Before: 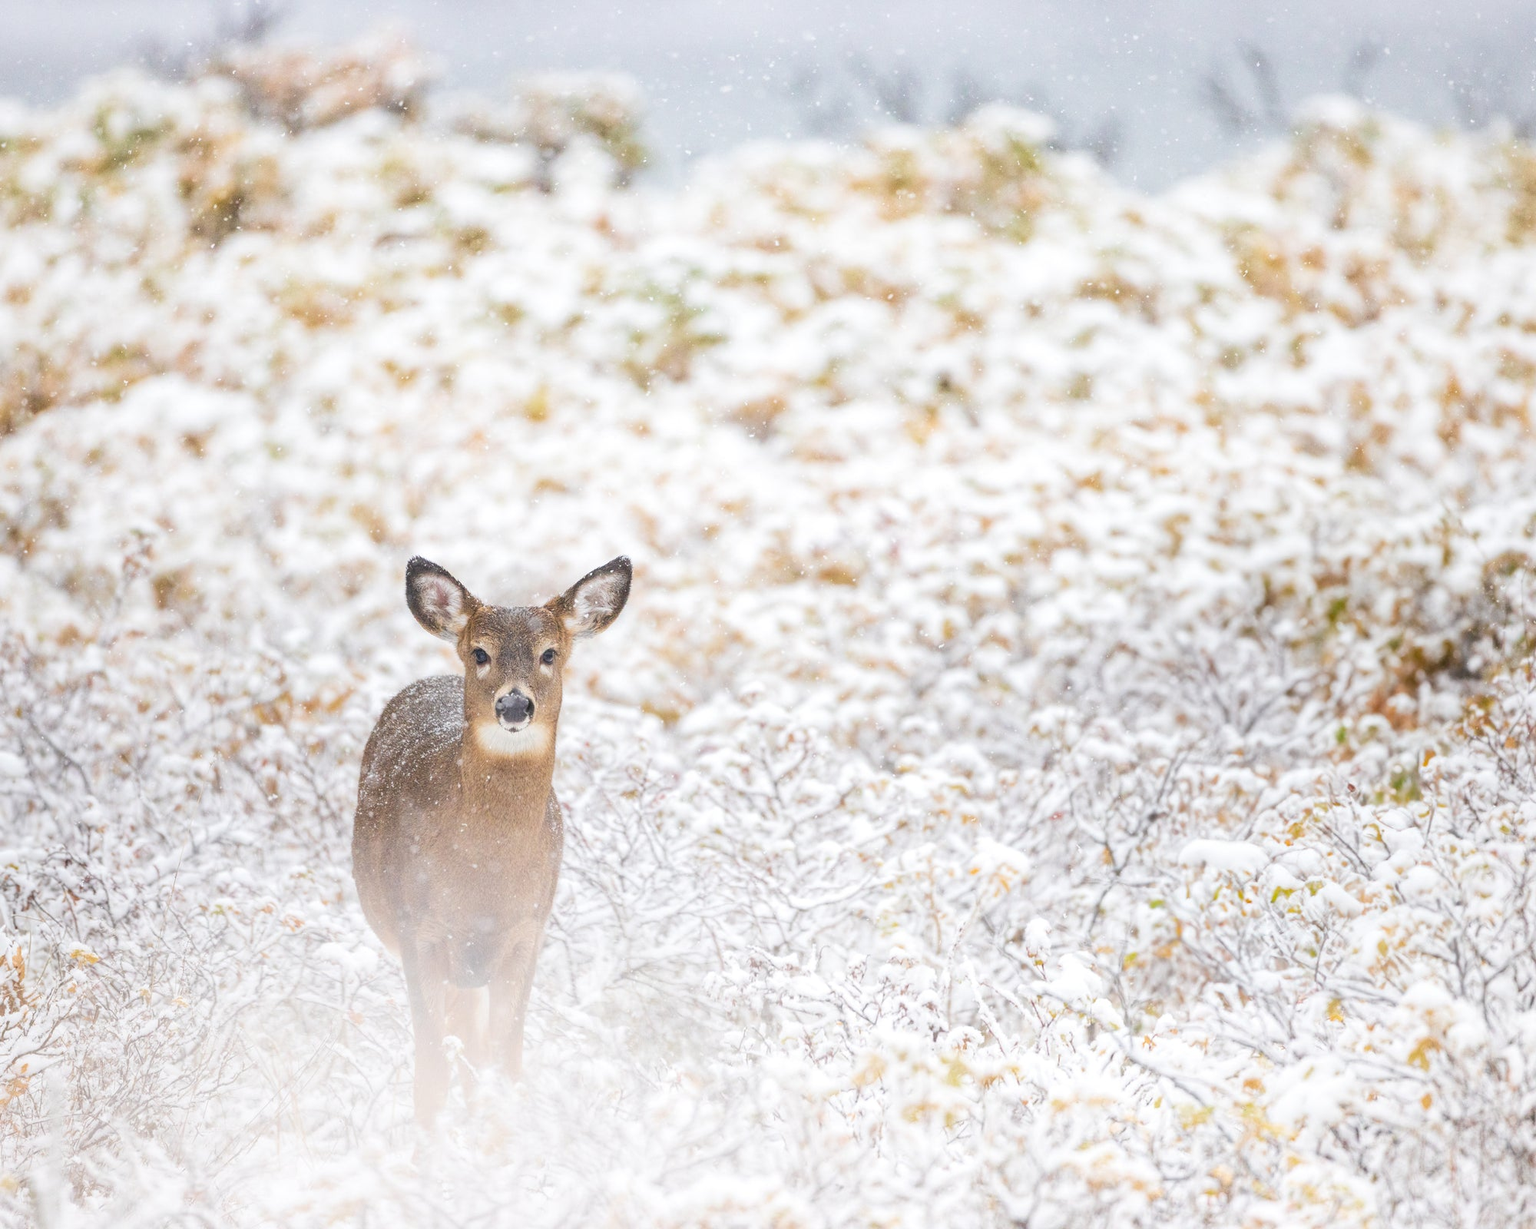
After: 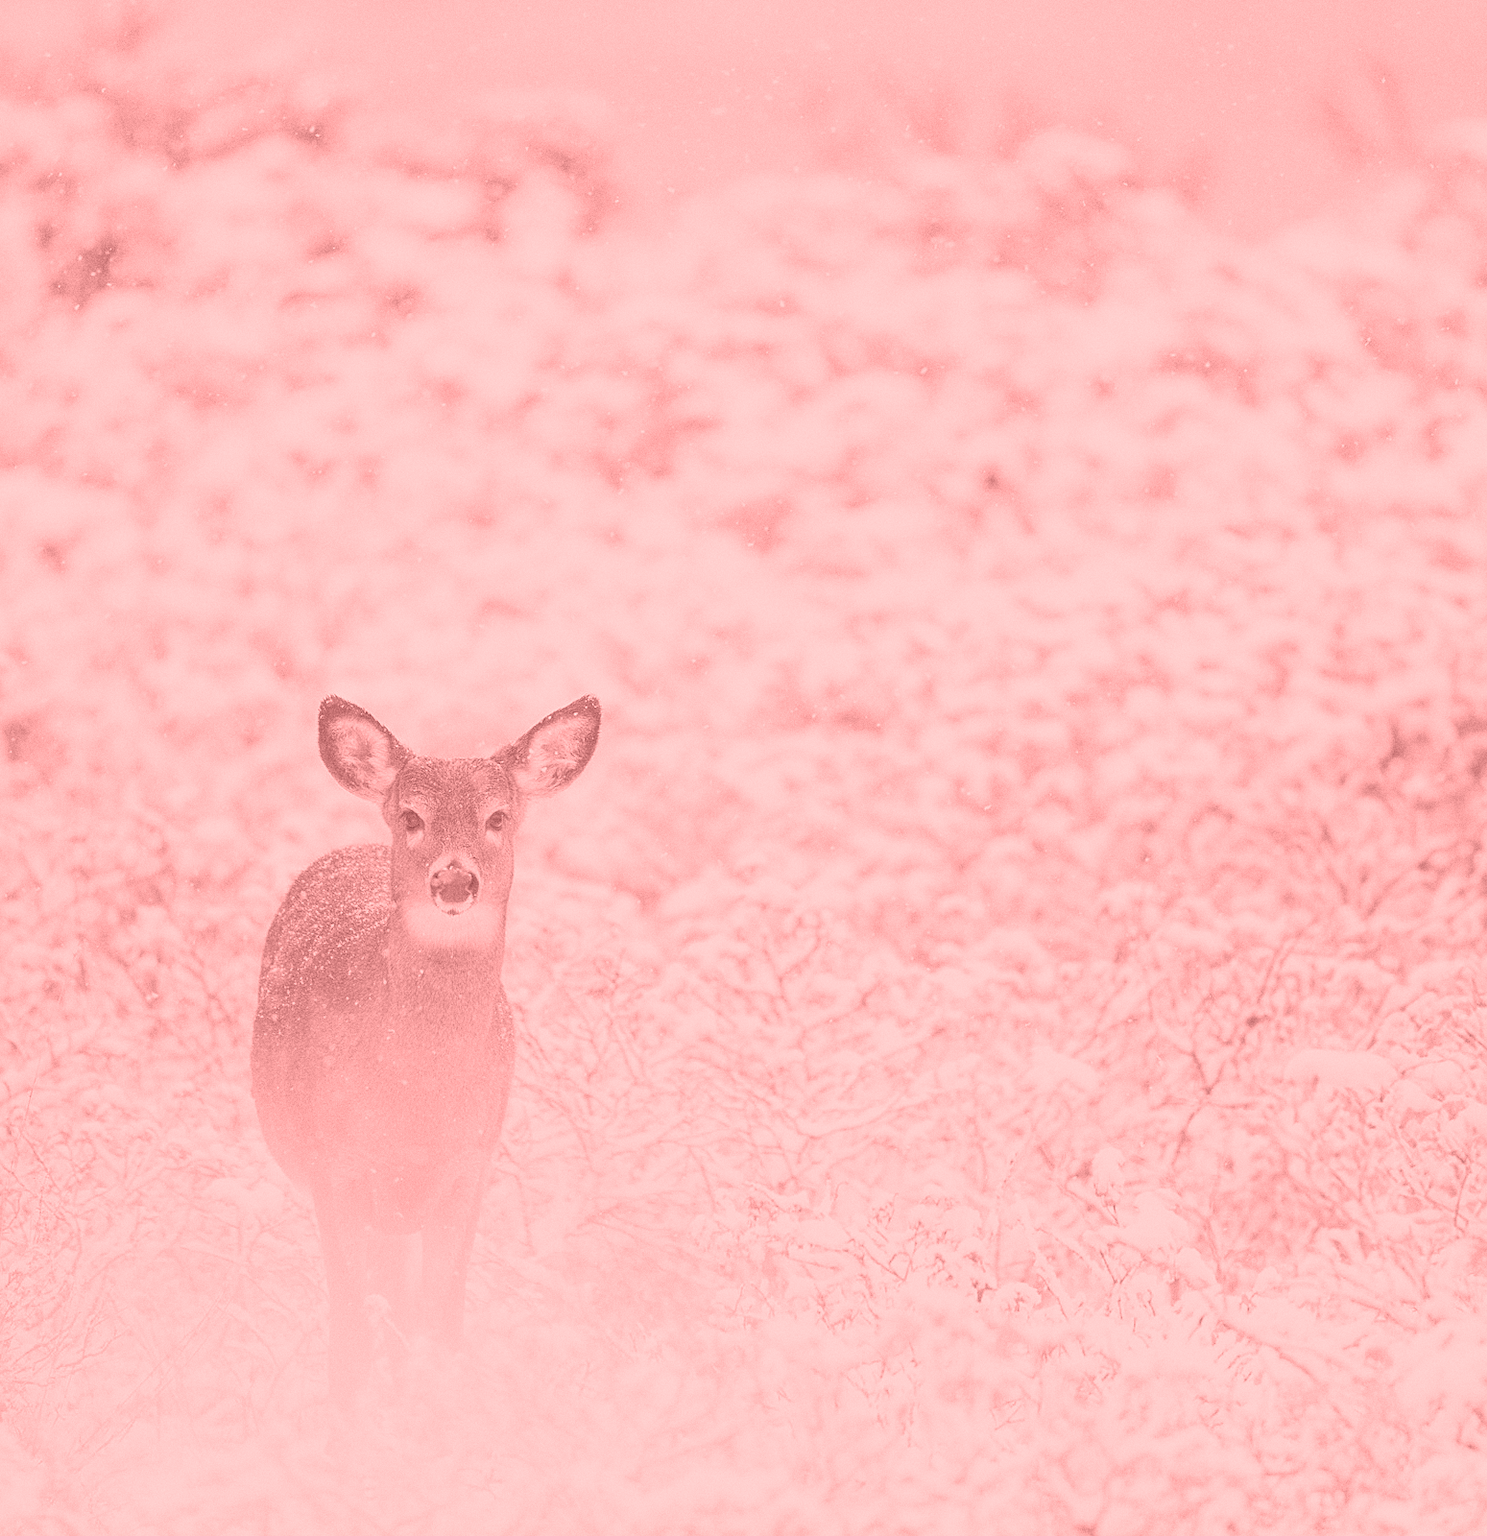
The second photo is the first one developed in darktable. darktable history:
colorize: saturation 51%, source mix 50.67%, lightness 50.67%
grain: coarseness 0.09 ISO
sharpen: on, module defaults
crop: left 9.88%, right 12.664%
